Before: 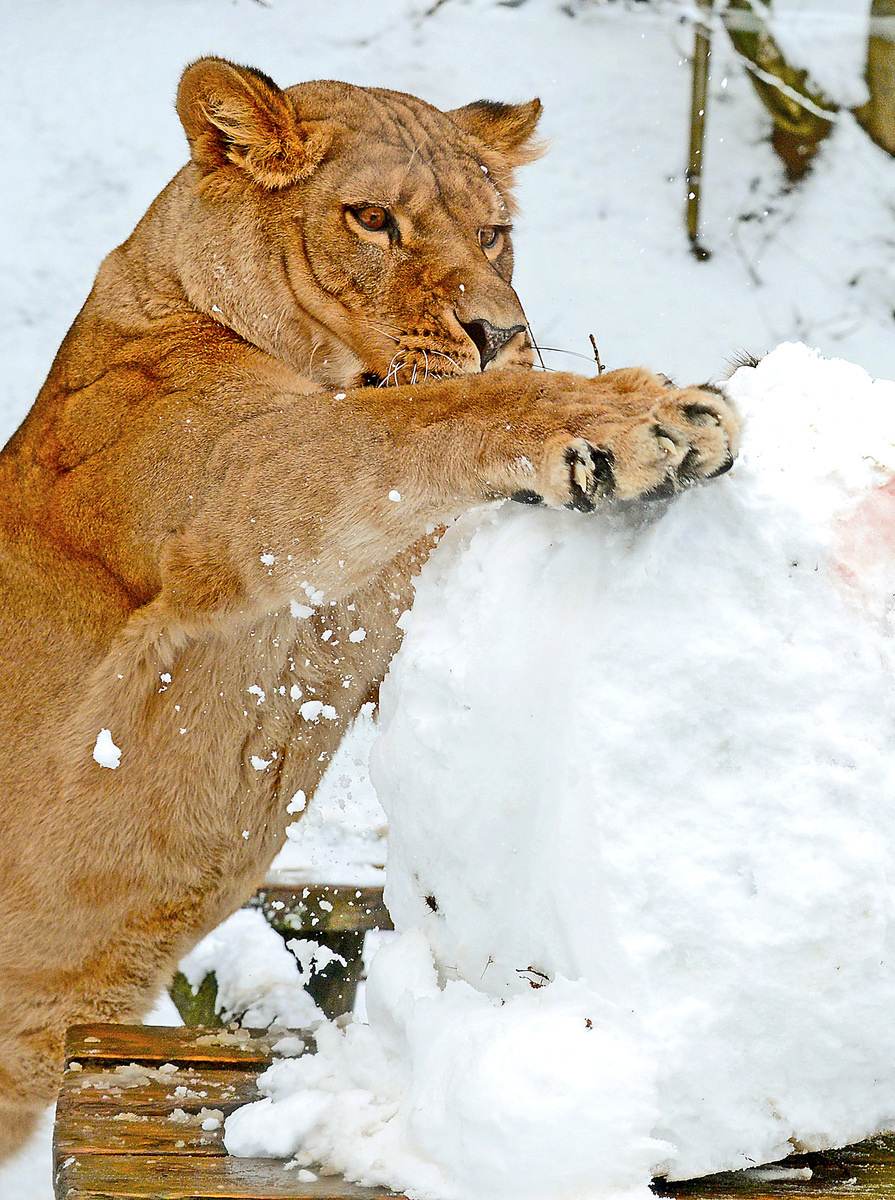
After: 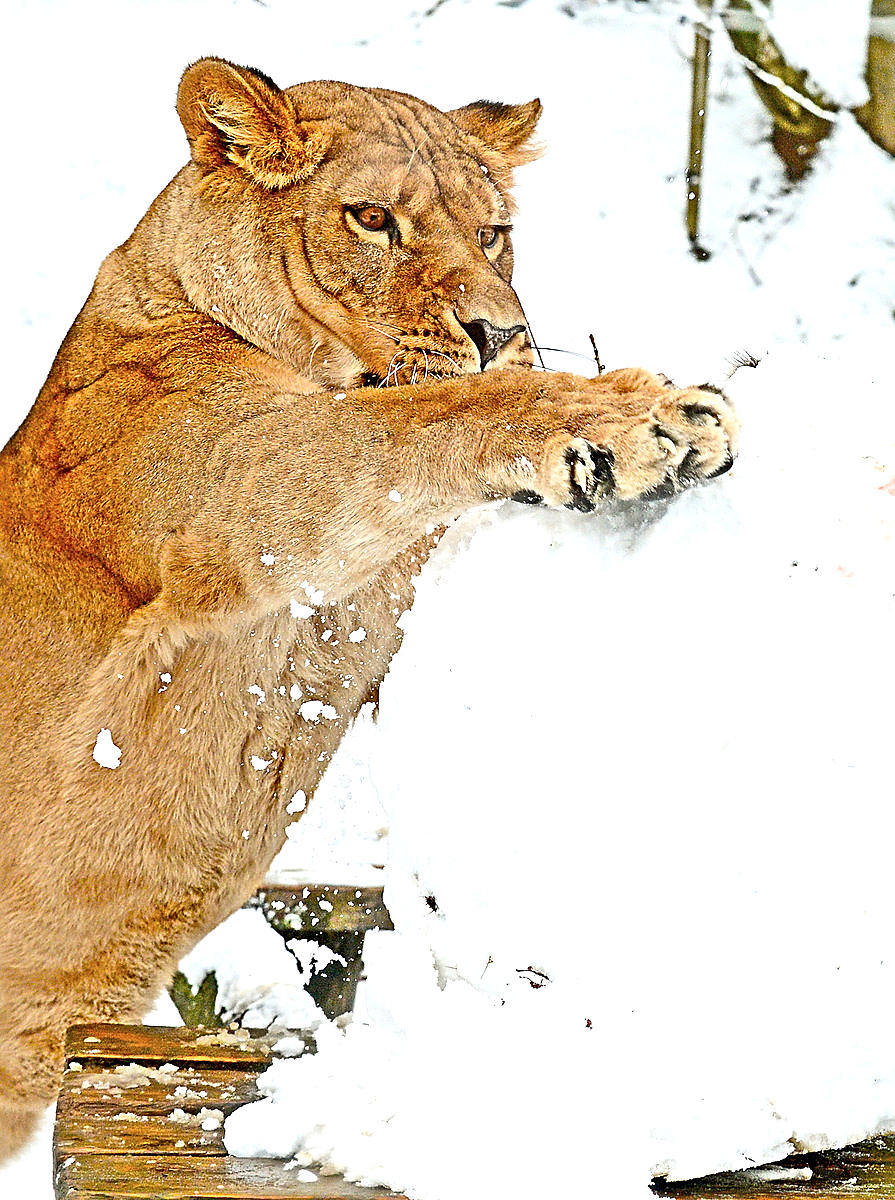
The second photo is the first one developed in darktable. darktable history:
exposure: exposure 0.6 EV, compensate highlight preservation false
sharpen: radius 4
